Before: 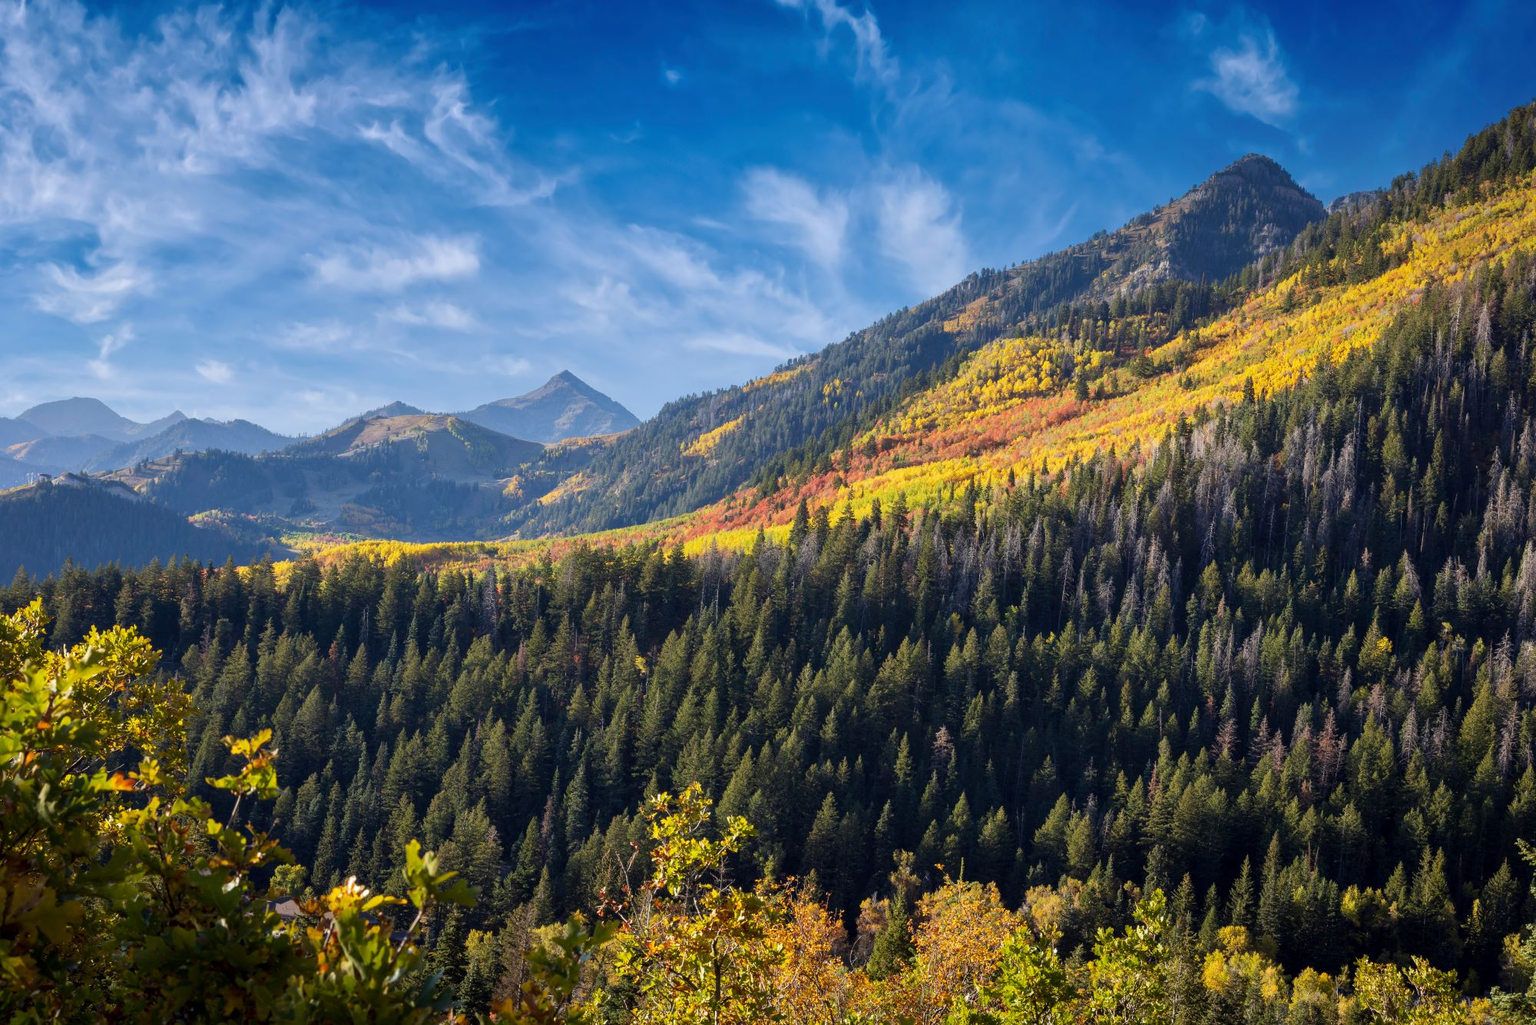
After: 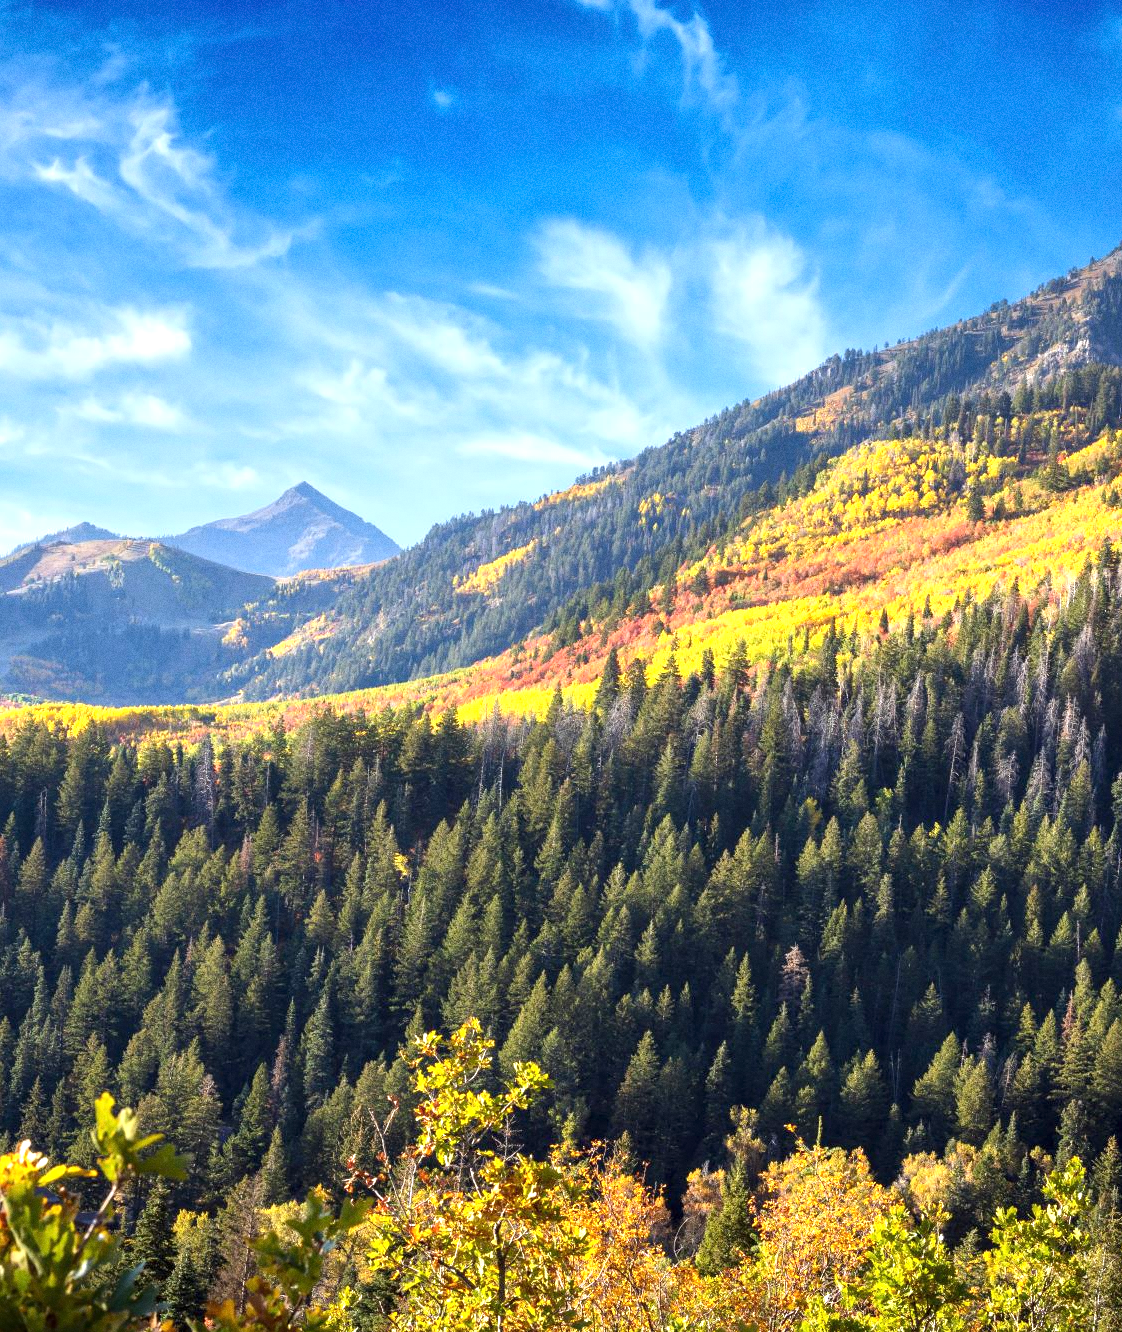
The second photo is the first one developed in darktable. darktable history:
crop: left 21.674%, right 22.086%
exposure: exposure 1 EV, compensate highlight preservation false
grain: coarseness 0.09 ISO
